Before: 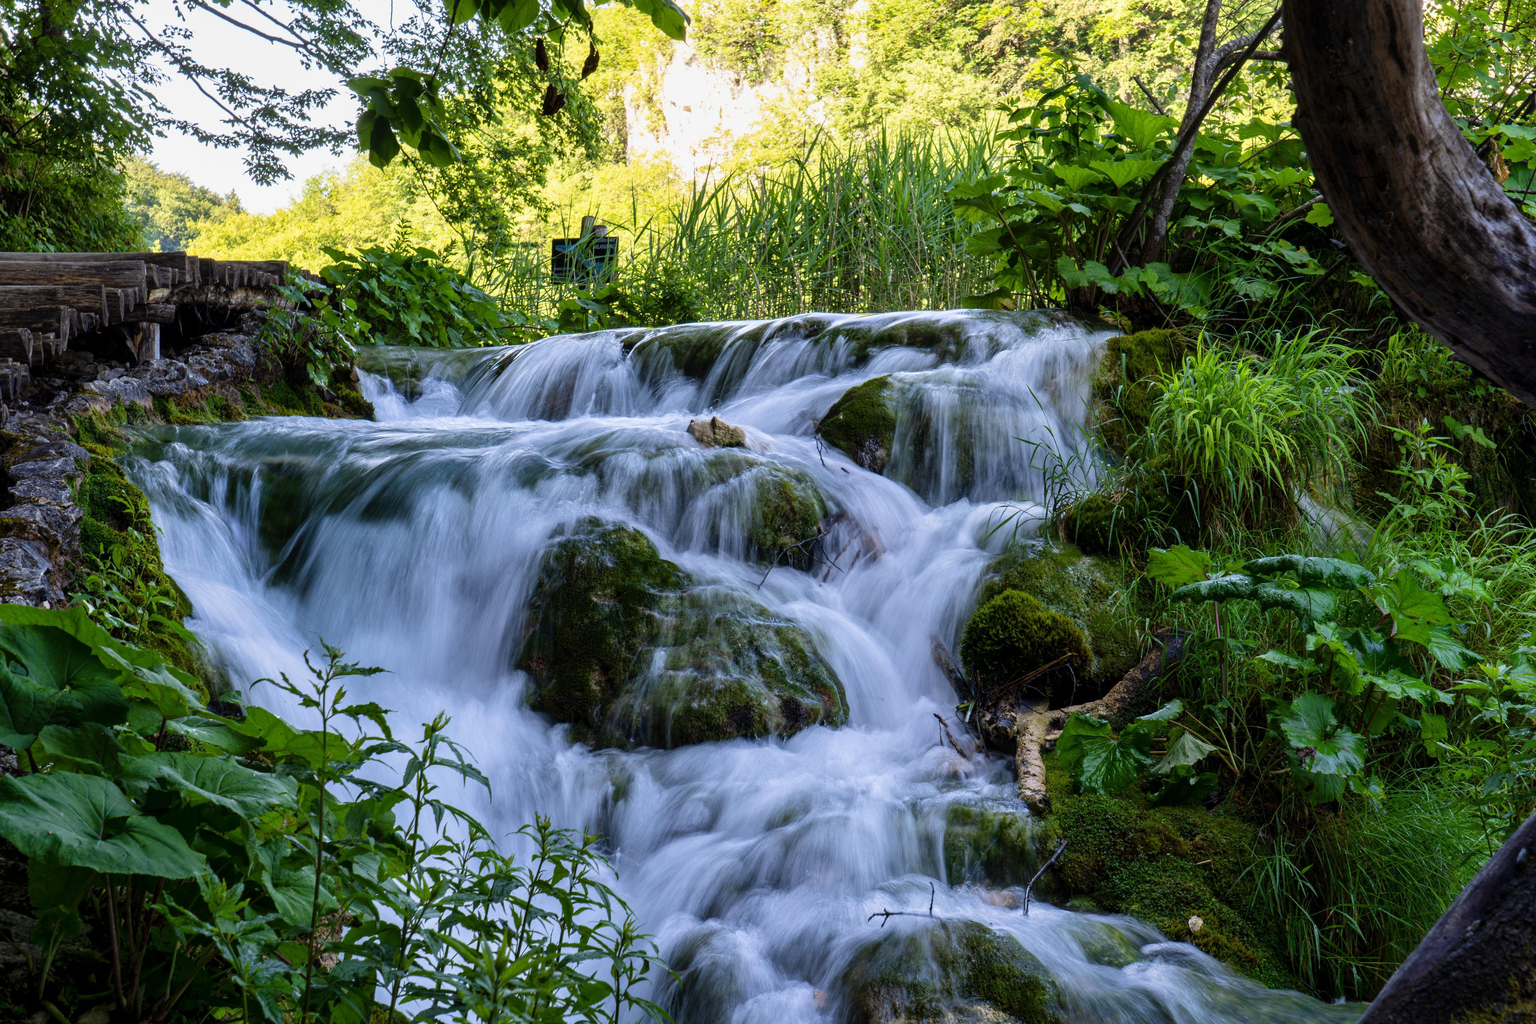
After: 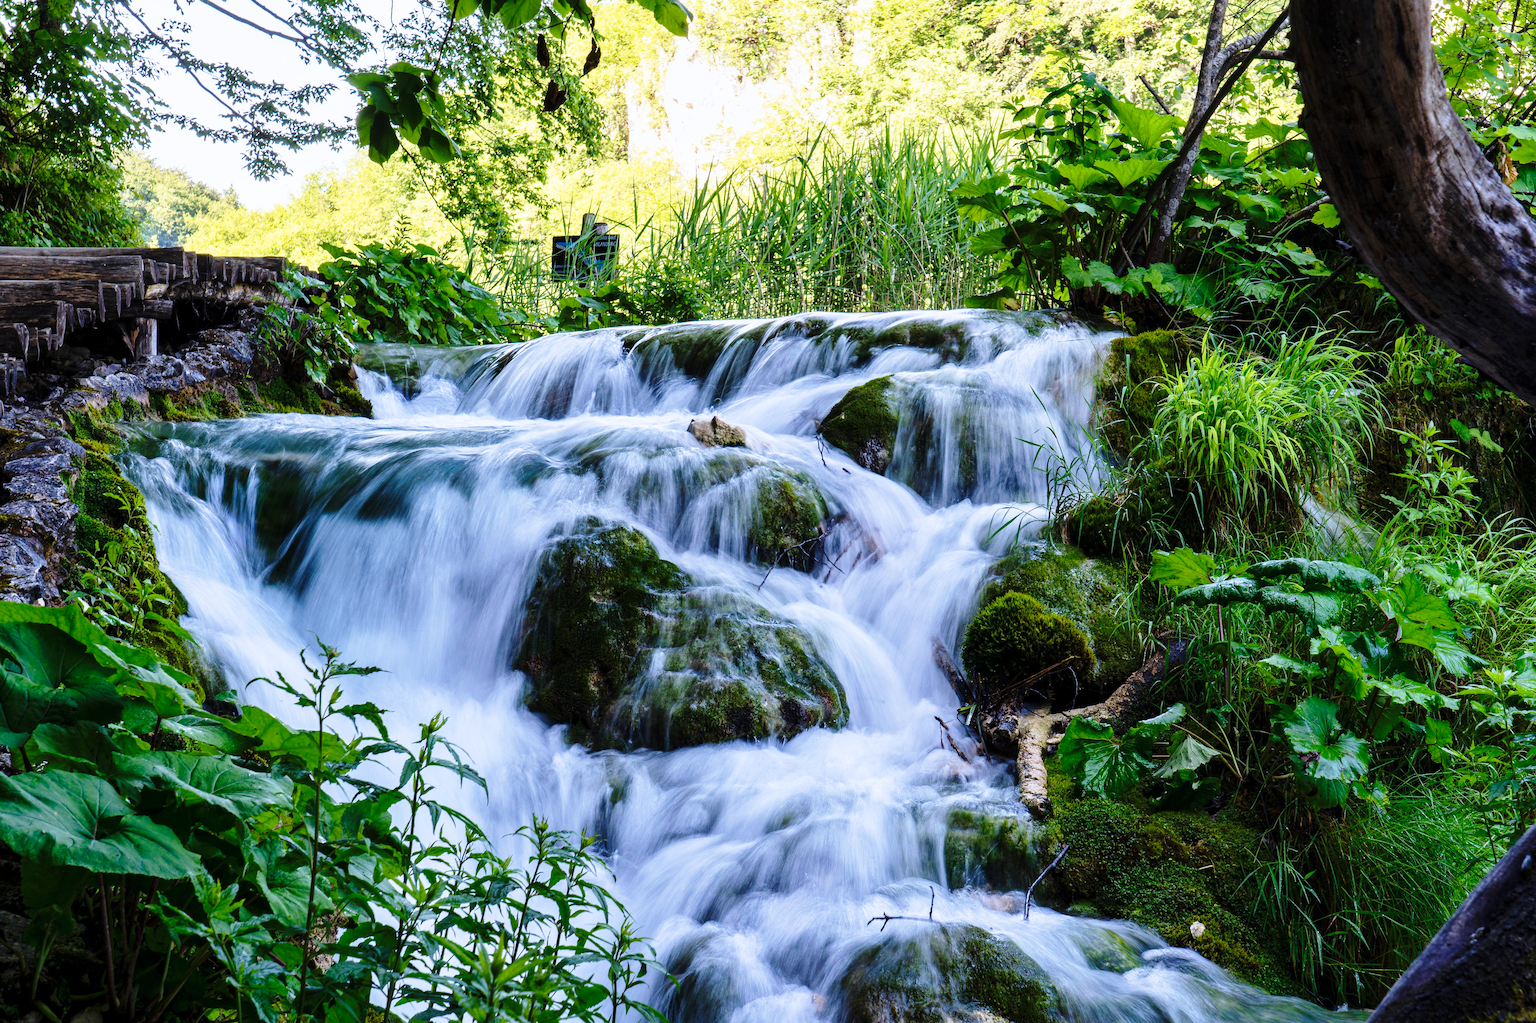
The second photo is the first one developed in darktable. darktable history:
crop and rotate: angle -0.293°
sharpen: radius 1.015, threshold 1.105
exposure: exposure -0.044 EV, compensate highlight preservation false
color calibration: illuminant as shot in camera, x 0.358, y 0.373, temperature 4628.91 K
base curve: curves: ch0 [(0, 0) (0.028, 0.03) (0.121, 0.232) (0.46, 0.748) (0.859, 0.968) (1, 1)], preserve colors none
